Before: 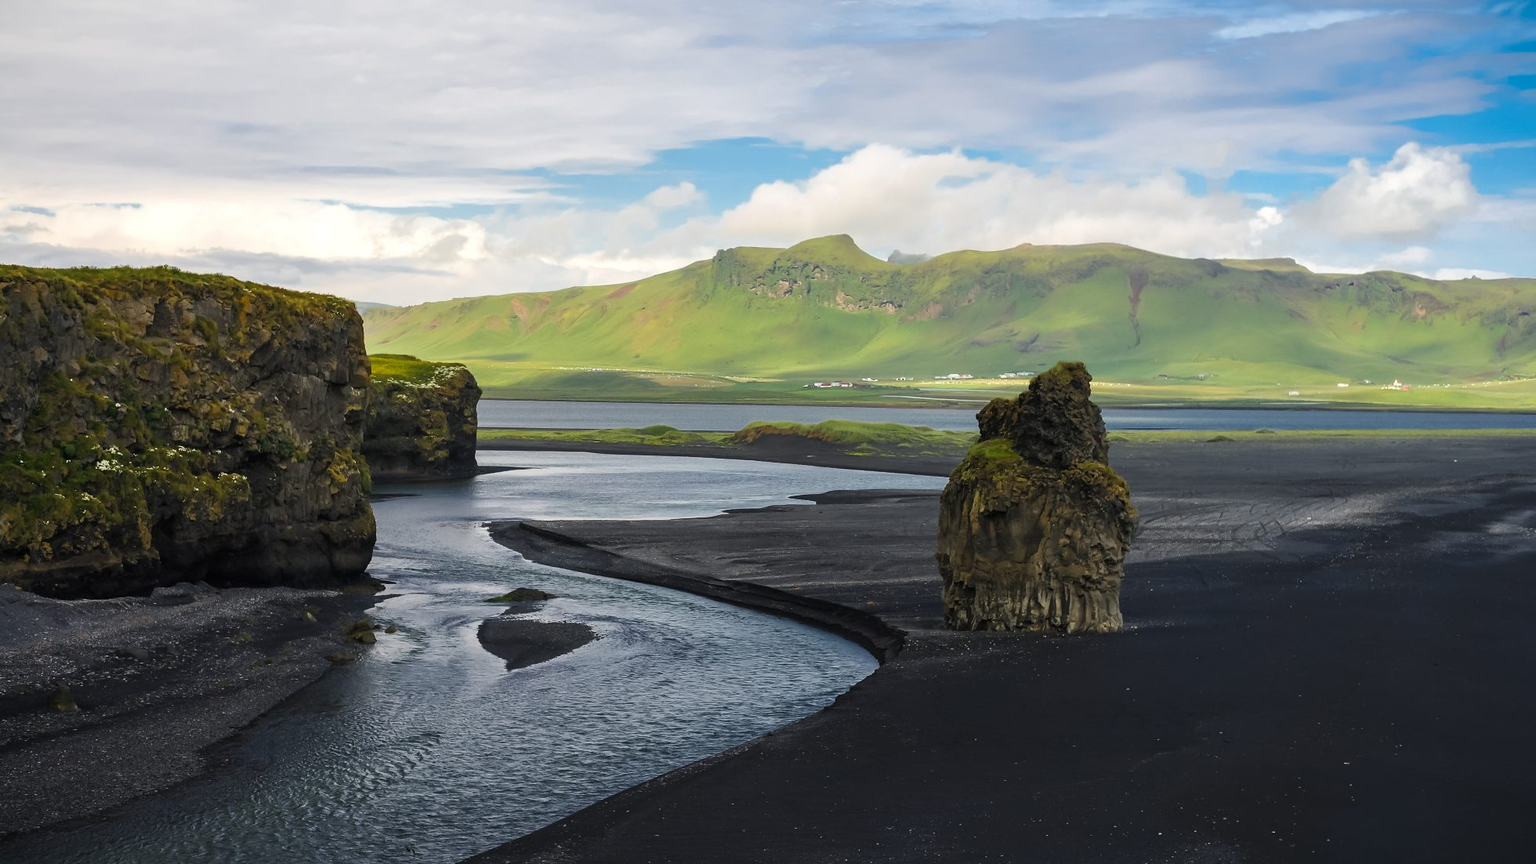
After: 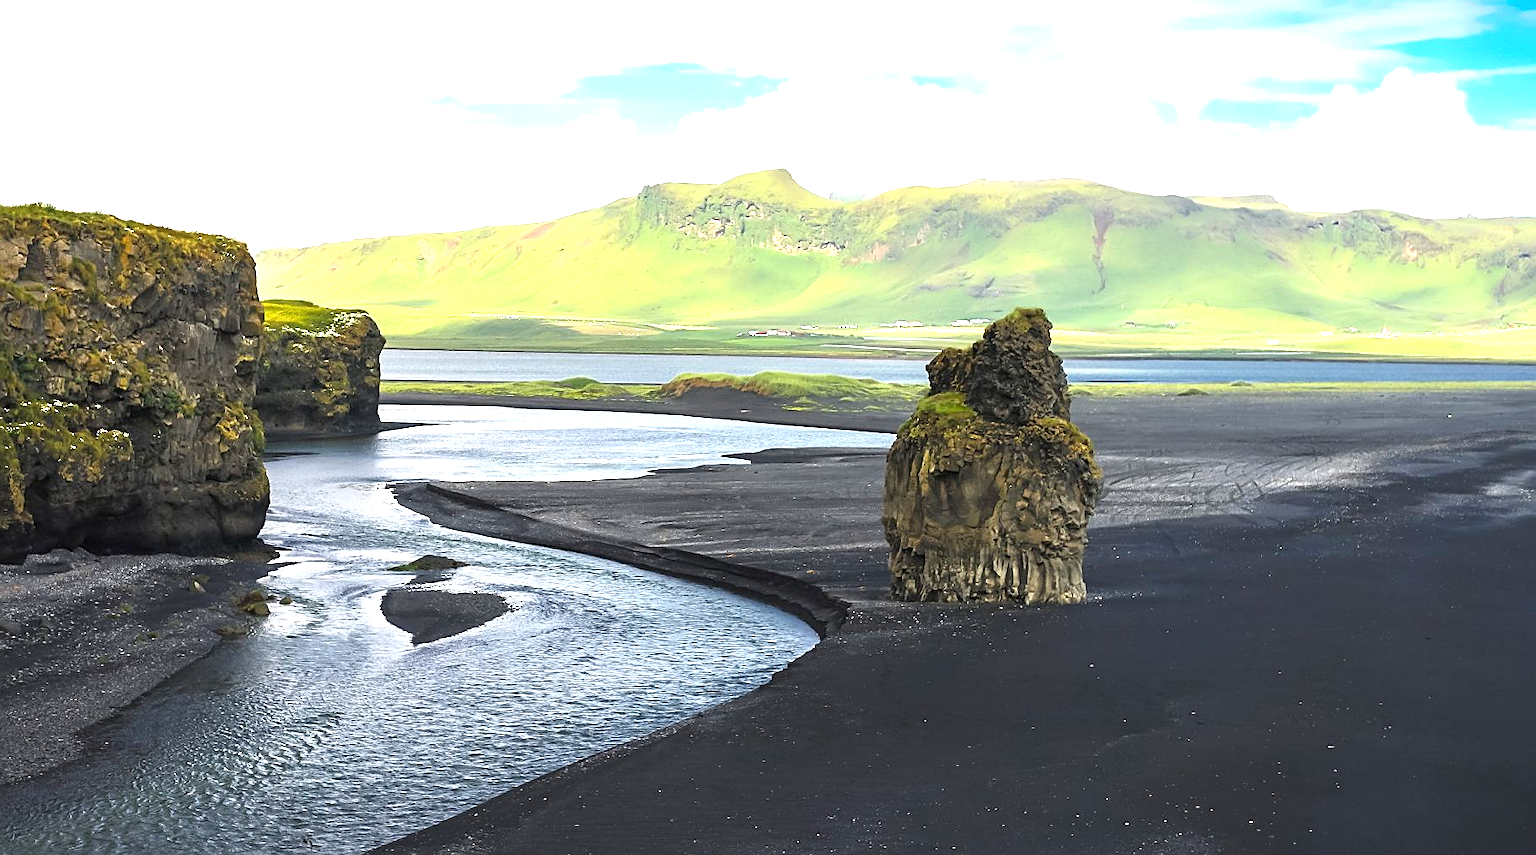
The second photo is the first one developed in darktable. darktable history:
exposure: black level correction 0, exposure 1.455 EV, compensate highlight preservation false
crop and rotate: left 8.5%, top 9.259%
sharpen: on, module defaults
